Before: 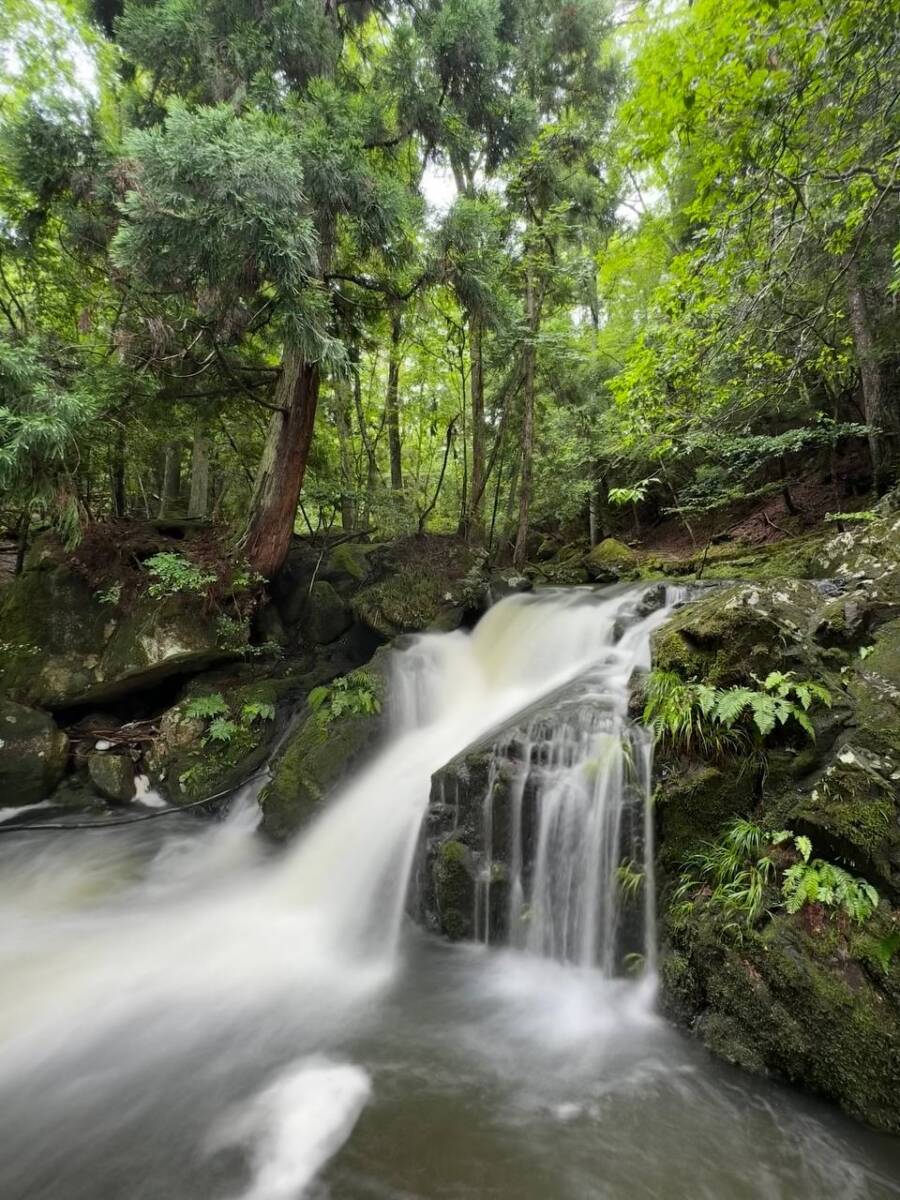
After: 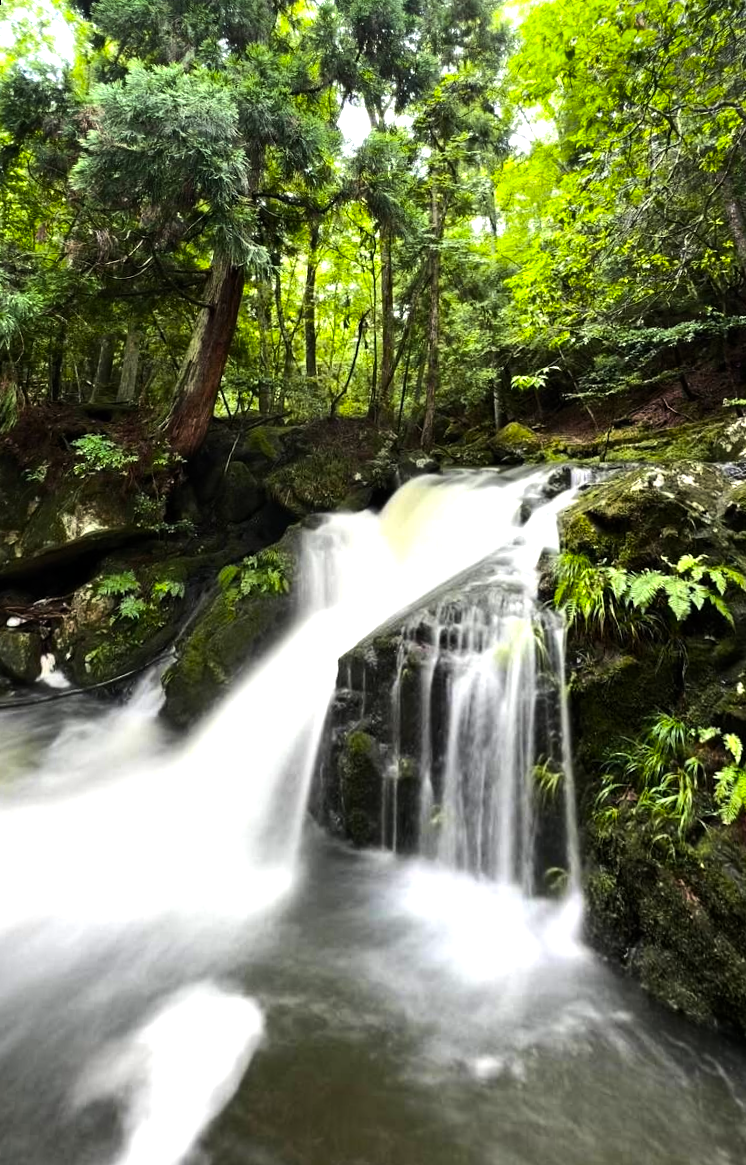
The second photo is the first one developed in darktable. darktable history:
tone equalizer: -8 EV -1.08 EV, -7 EV -1.01 EV, -6 EV -0.867 EV, -5 EV -0.578 EV, -3 EV 0.578 EV, -2 EV 0.867 EV, -1 EV 1.01 EV, +0 EV 1.08 EV, edges refinement/feathering 500, mask exposure compensation -1.57 EV, preserve details no
color balance rgb: perceptual saturation grading › global saturation 20%, global vibrance 20%
rotate and perspective: rotation 0.72°, lens shift (vertical) -0.352, lens shift (horizontal) -0.051, crop left 0.152, crop right 0.859, crop top 0.019, crop bottom 0.964
